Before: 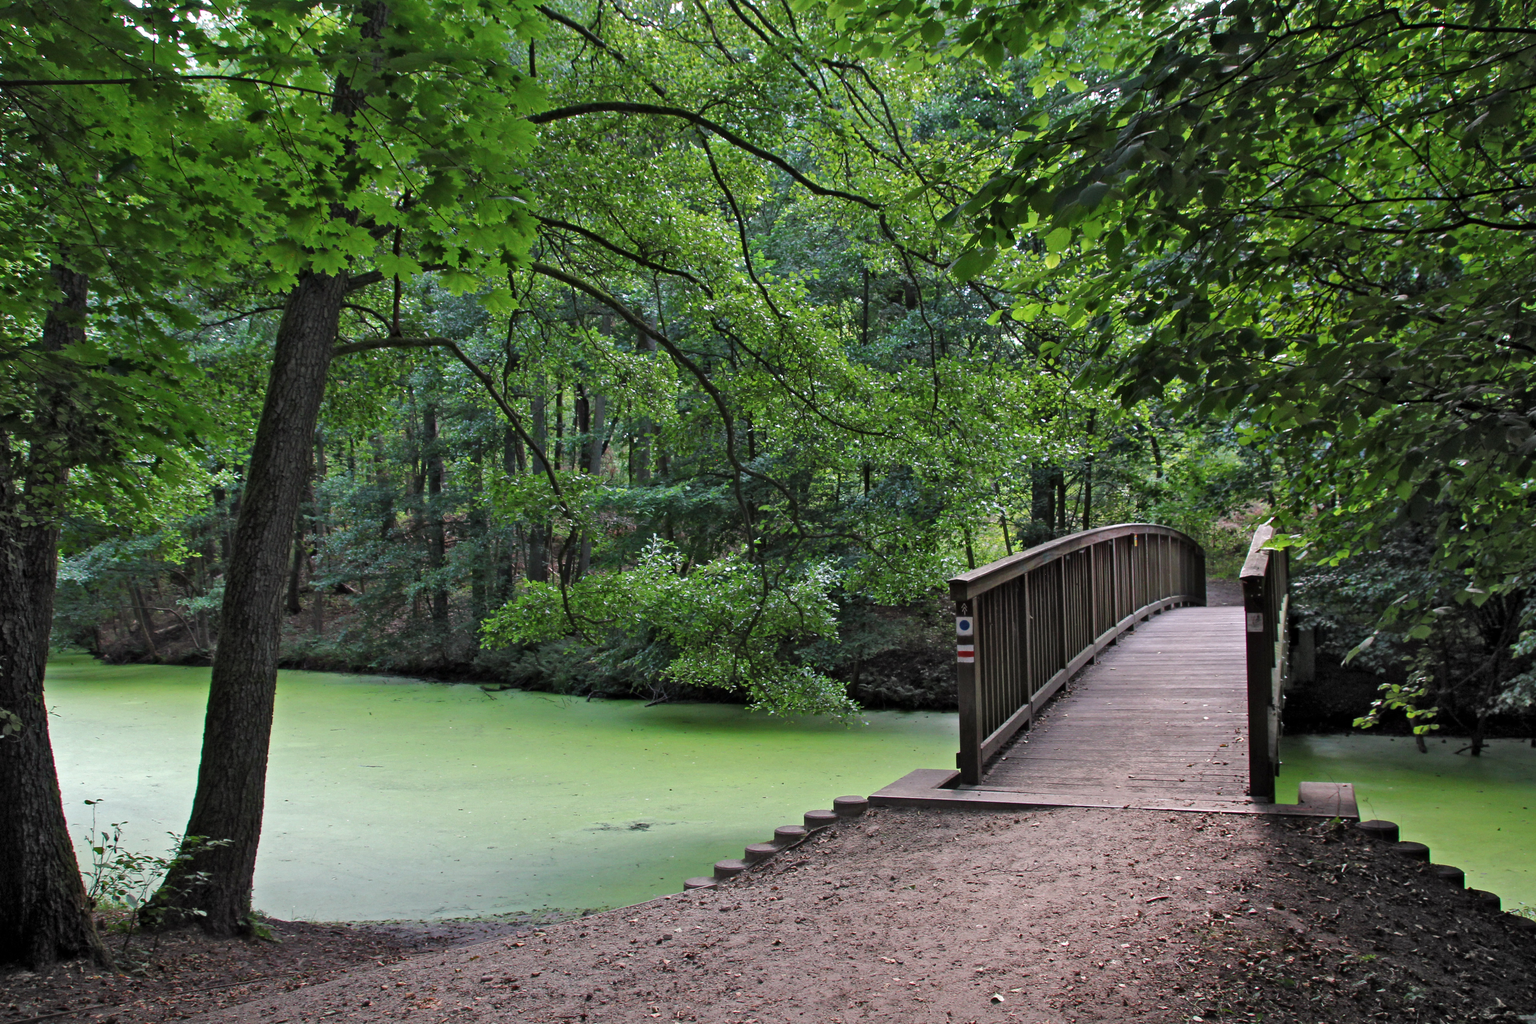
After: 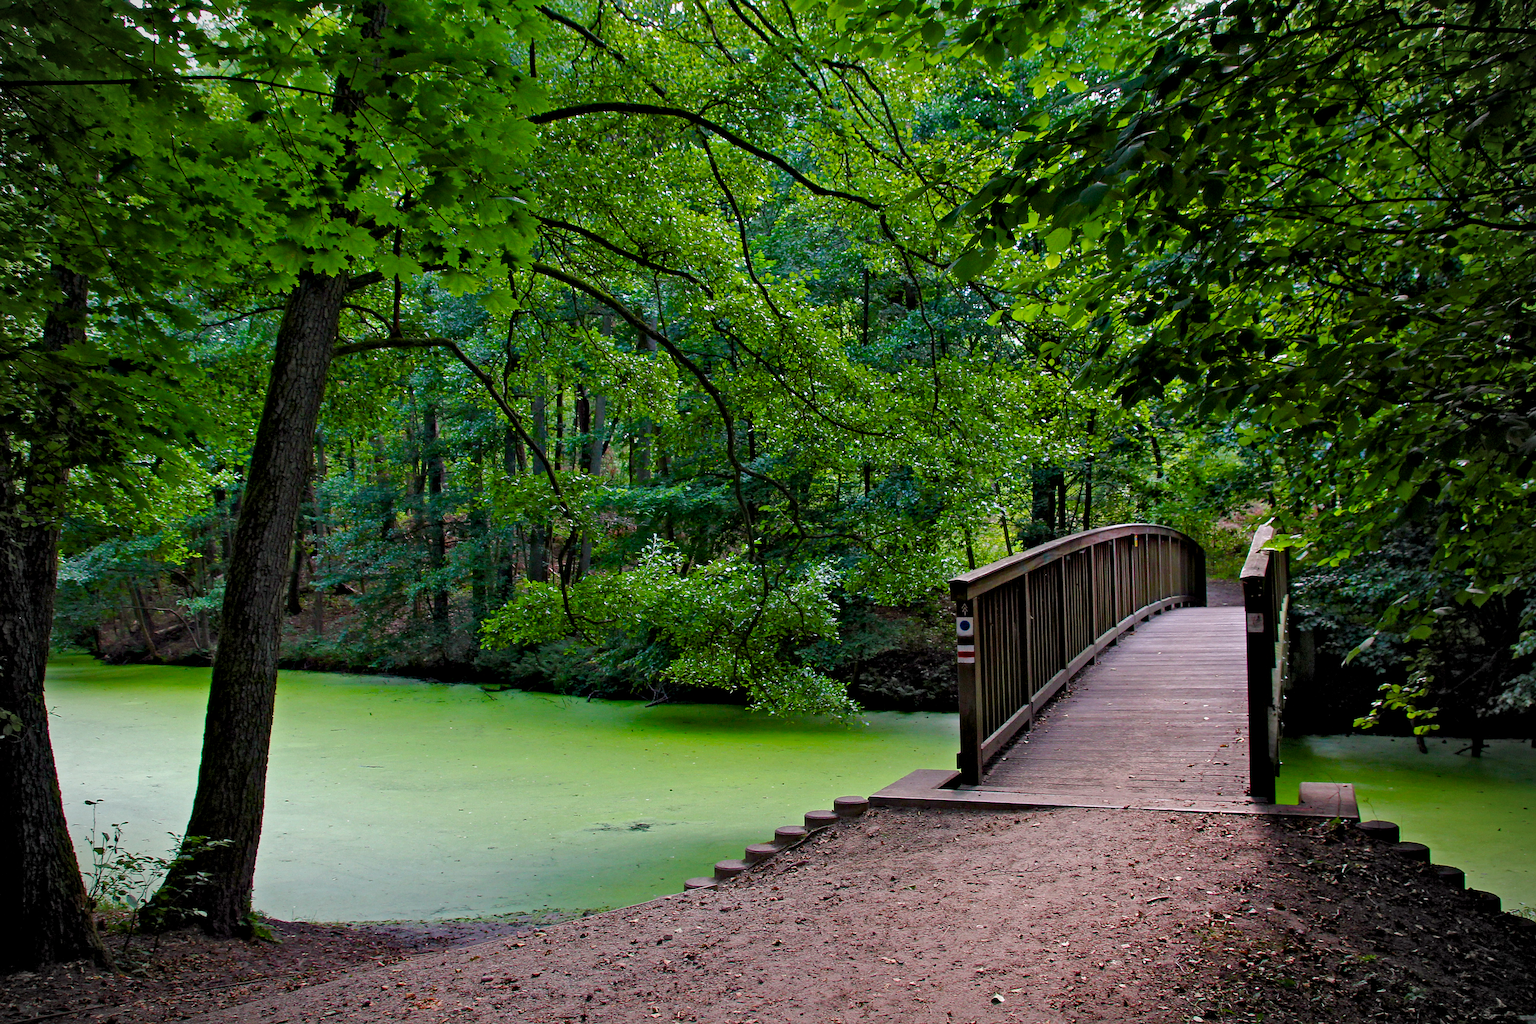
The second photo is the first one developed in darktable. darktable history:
sharpen: on, module defaults
exposure: black level correction 0.009, exposure -0.159 EV, compensate highlight preservation false
color balance rgb: perceptual saturation grading › global saturation 20%, perceptual saturation grading › highlights -25%, perceptual saturation grading › shadows 50.52%, global vibrance 40.24%
vignetting: unbound false
